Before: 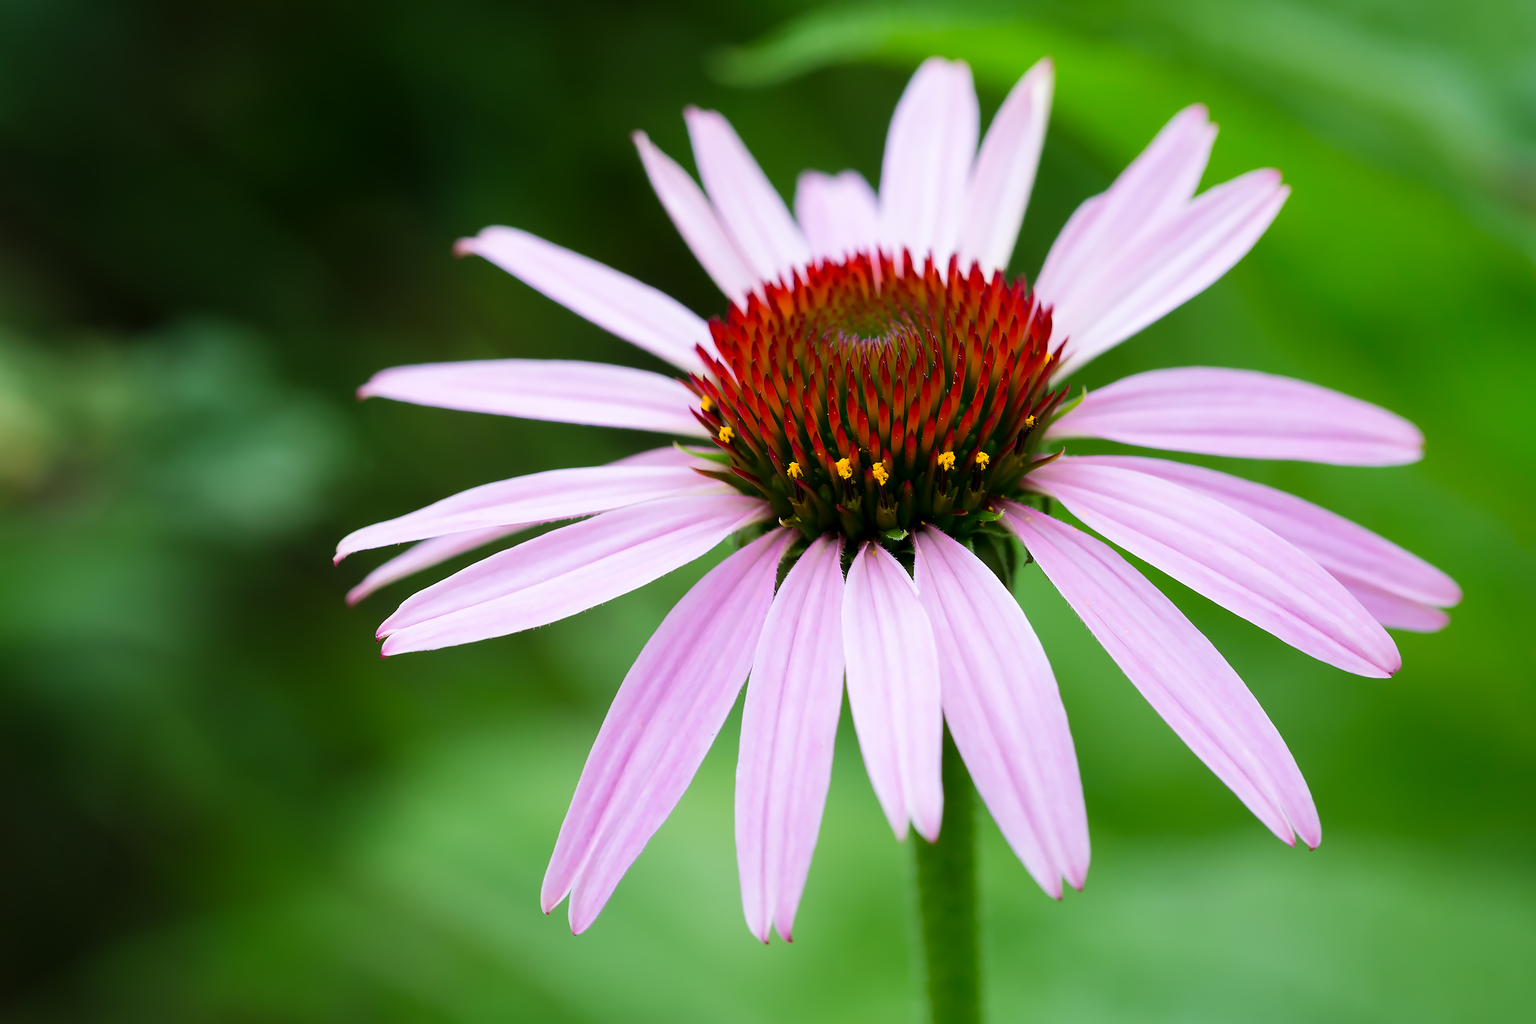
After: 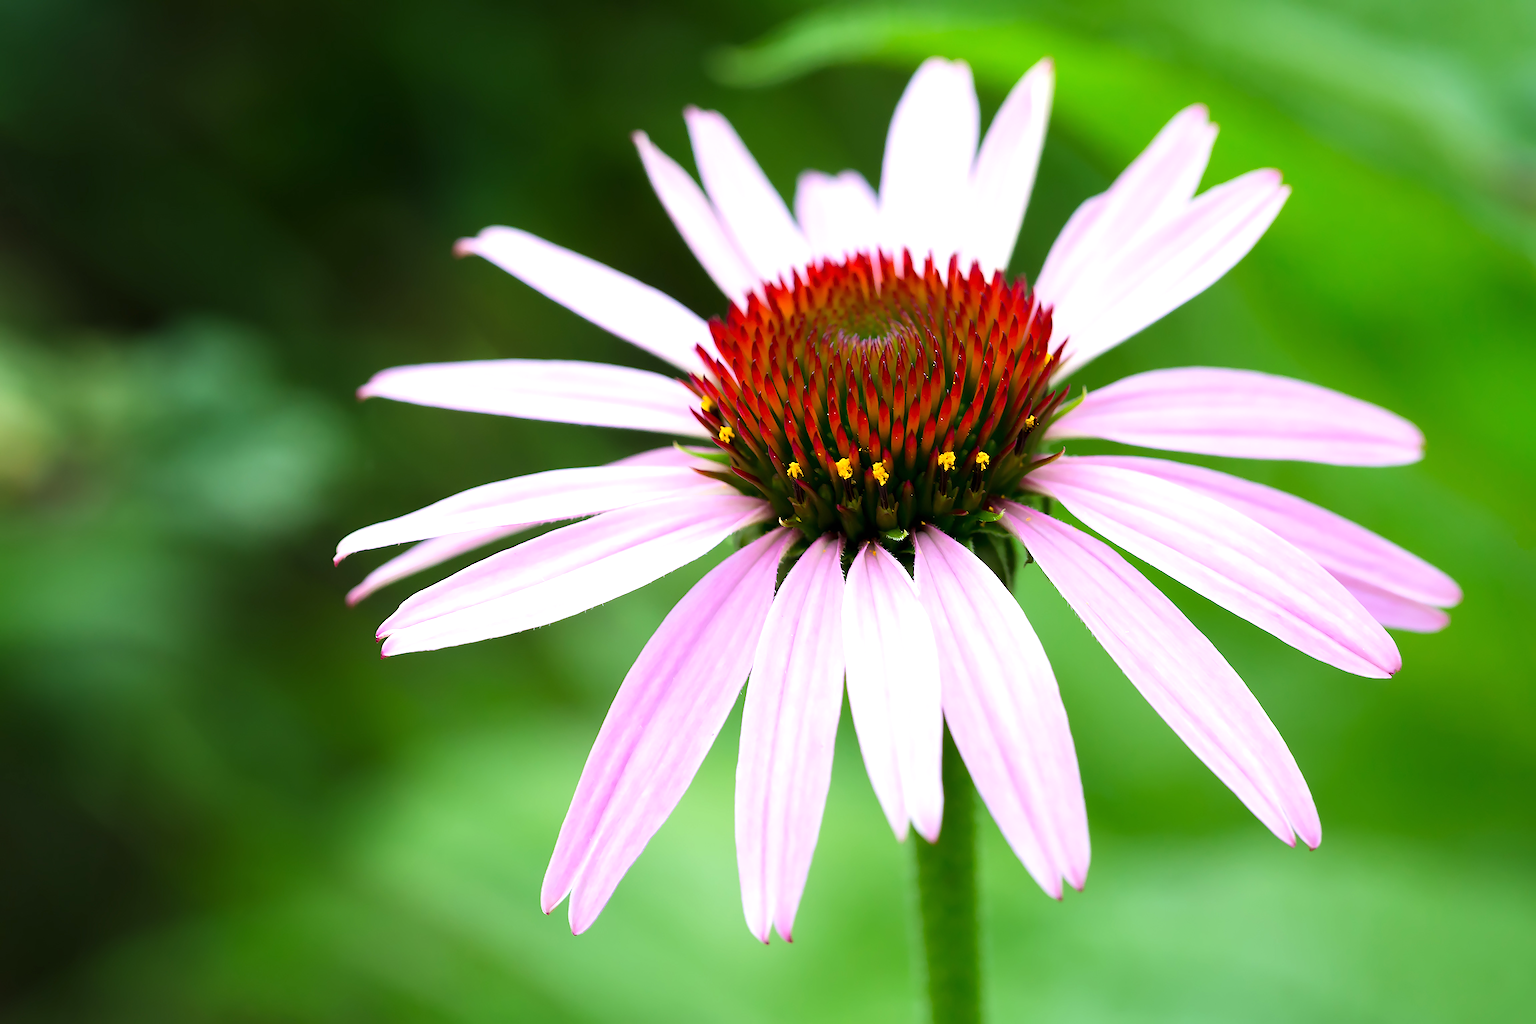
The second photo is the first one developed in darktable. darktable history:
exposure: black level correction 0, exposure 0.5 EV, compensate highlight preservation false
sharpen: radius 5.318, amount 0.315, threshold 26.767
